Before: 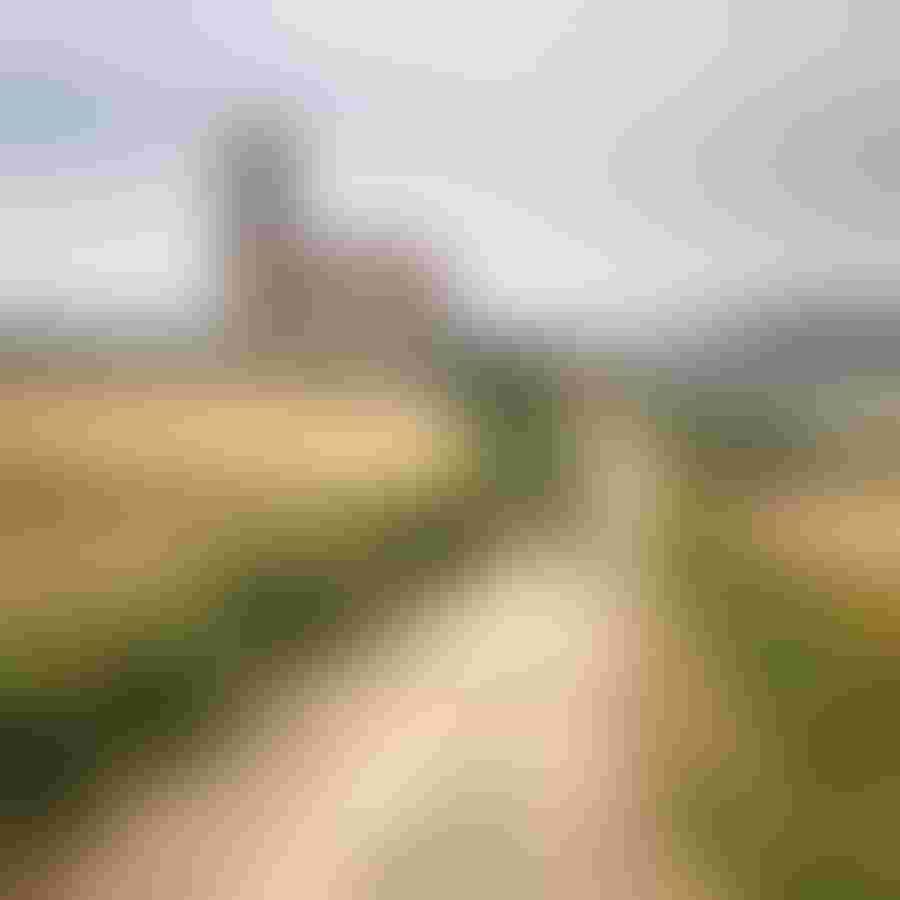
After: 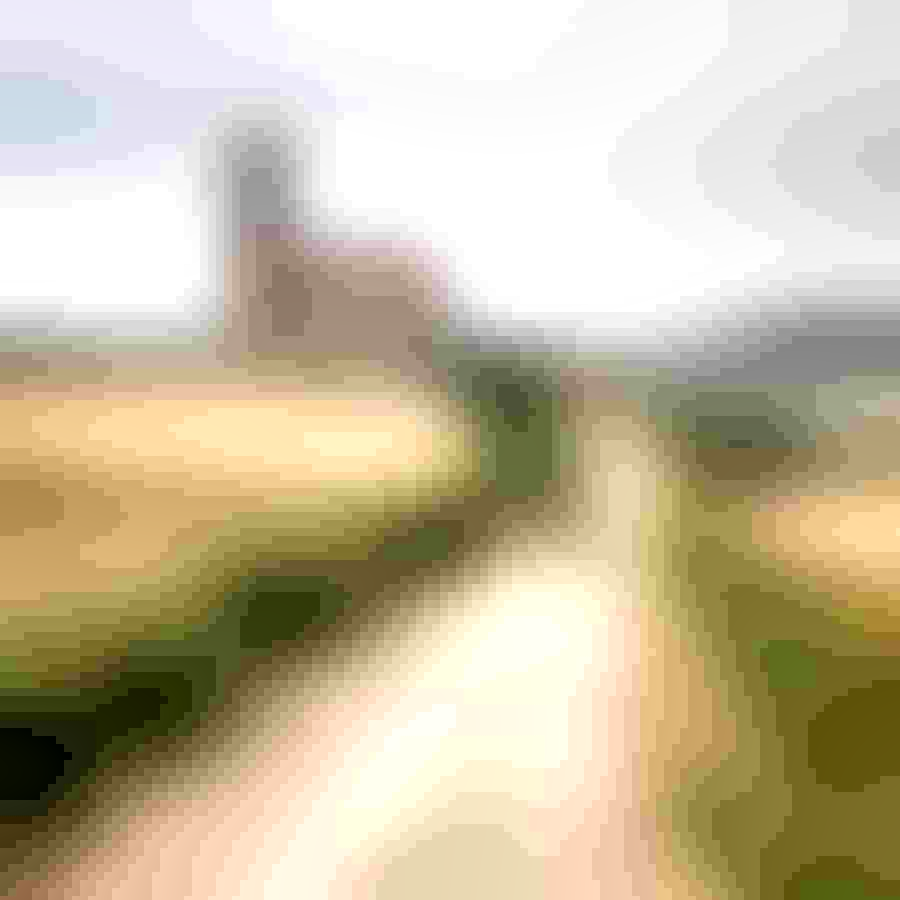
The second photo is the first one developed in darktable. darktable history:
exposure: exposure 0.6 EV, compensate highlight preservation false
local contrast: highlights 16%, detail 186%
filmic rgb: black relative exposure -5.13 EV, white relative exposure 3.18 EV, threshold 2.99 EV, hardness 3.42, contrast 1.187, highlights saturation mix -29.65%, enable highlight reconstruction true
